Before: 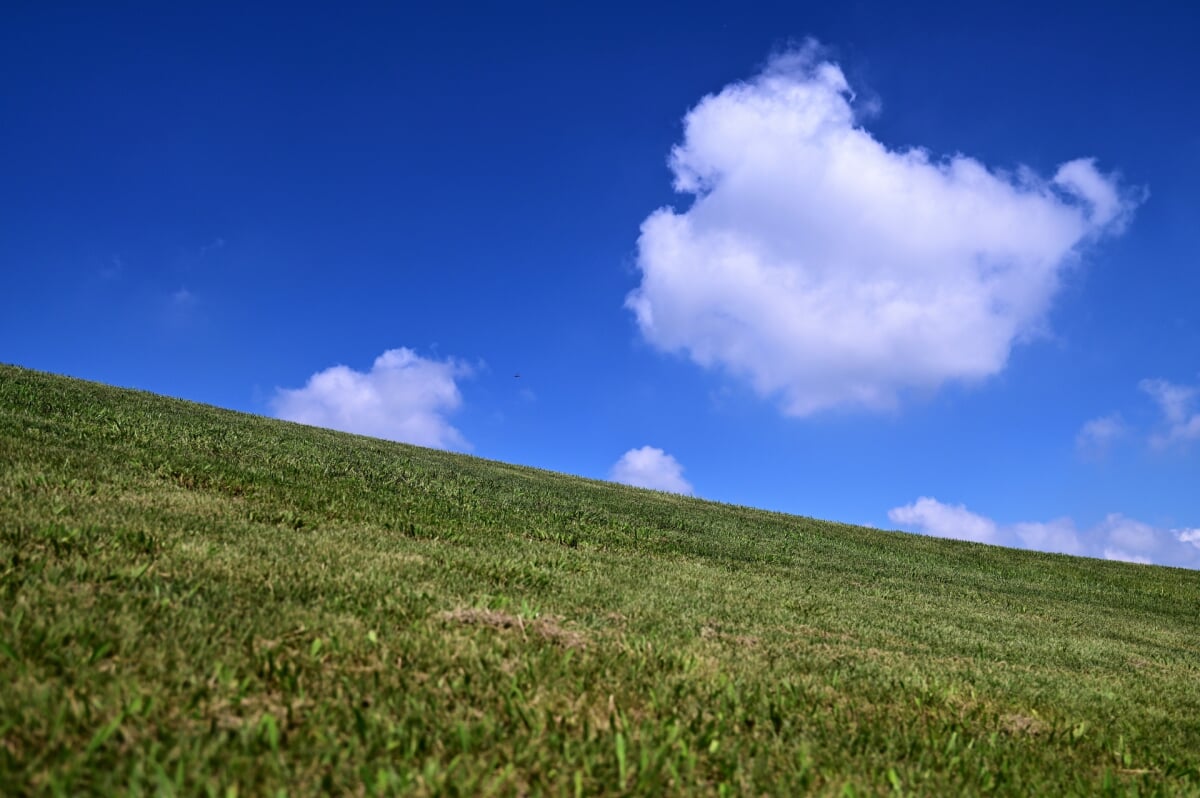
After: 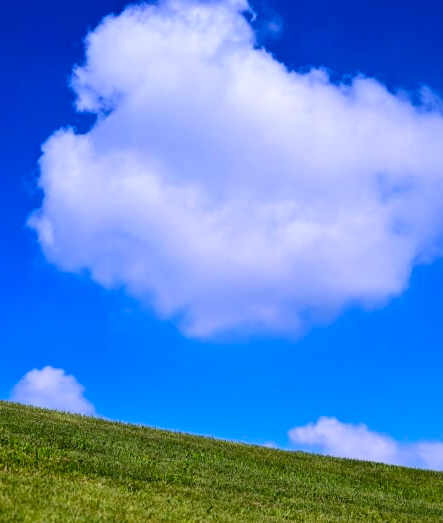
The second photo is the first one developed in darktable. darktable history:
color balance rgb: linear chroma grading › global chroma 15%, perceptual saturation grading › global saturation 30%
white balance: emerald 1
crop and rotate: left 49.936%, top 10.094%, right 13.136%, bottom 24.256%
